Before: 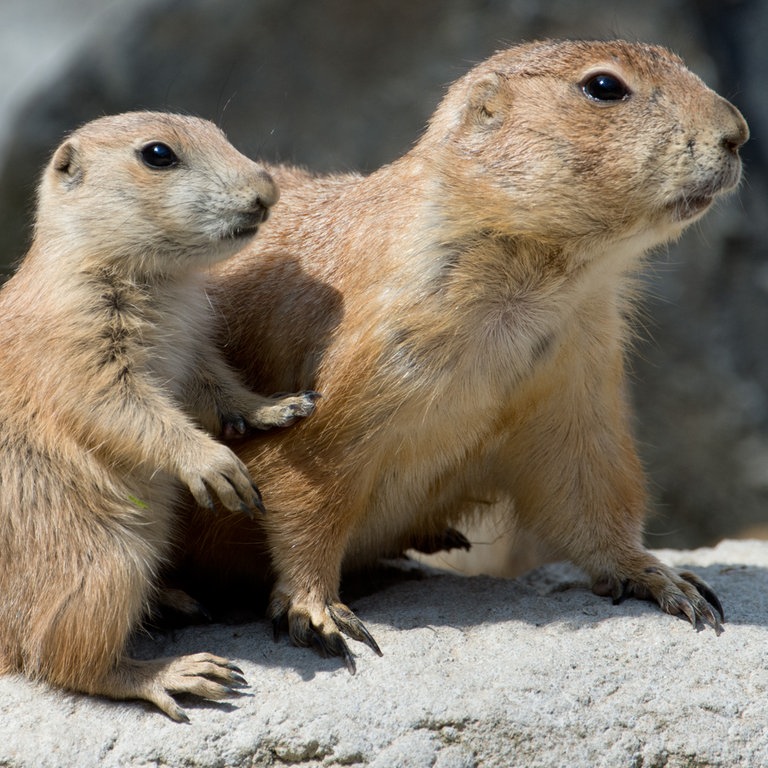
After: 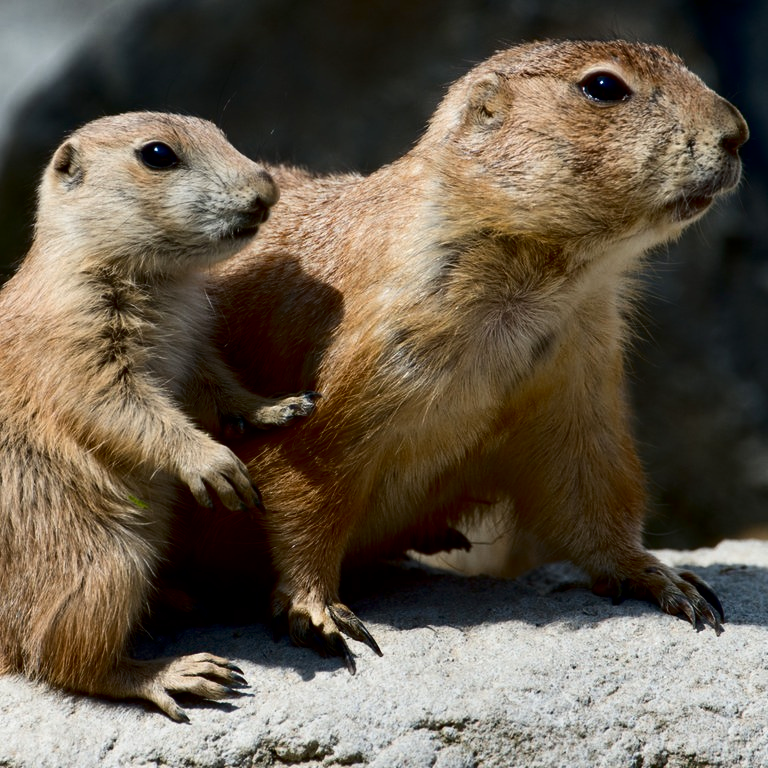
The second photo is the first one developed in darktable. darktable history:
contrast brightness saturation: contrast 0.19, brightness -0.24, saturation 0.11
exposure: black level correction 0.007, compensate highlight preservation false
